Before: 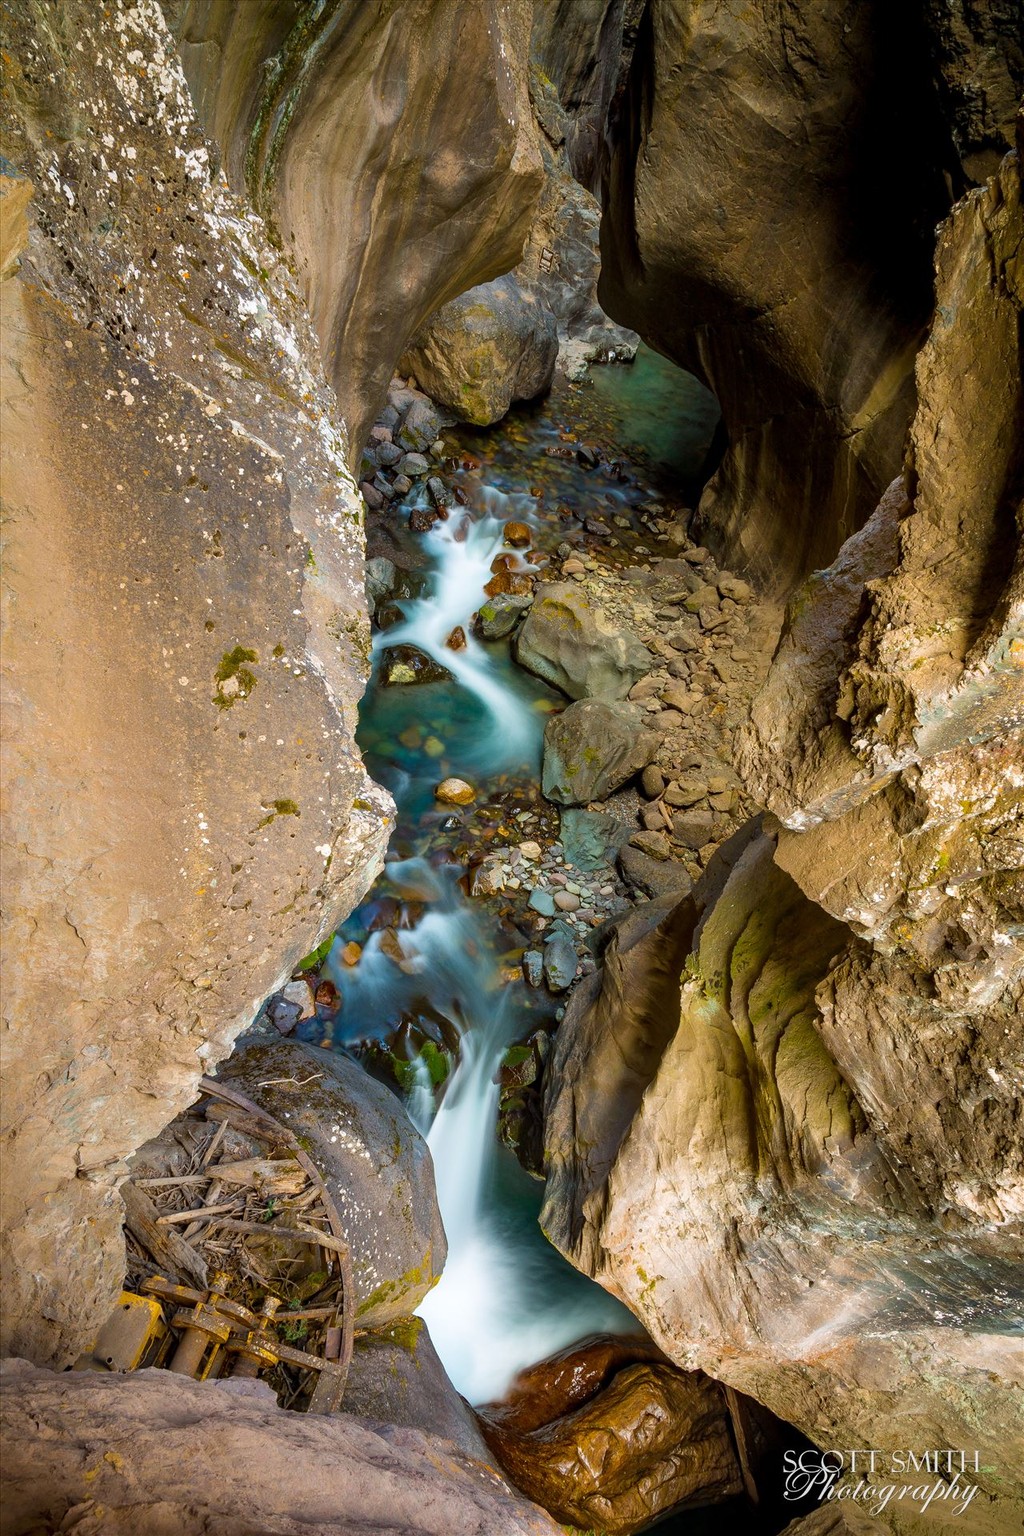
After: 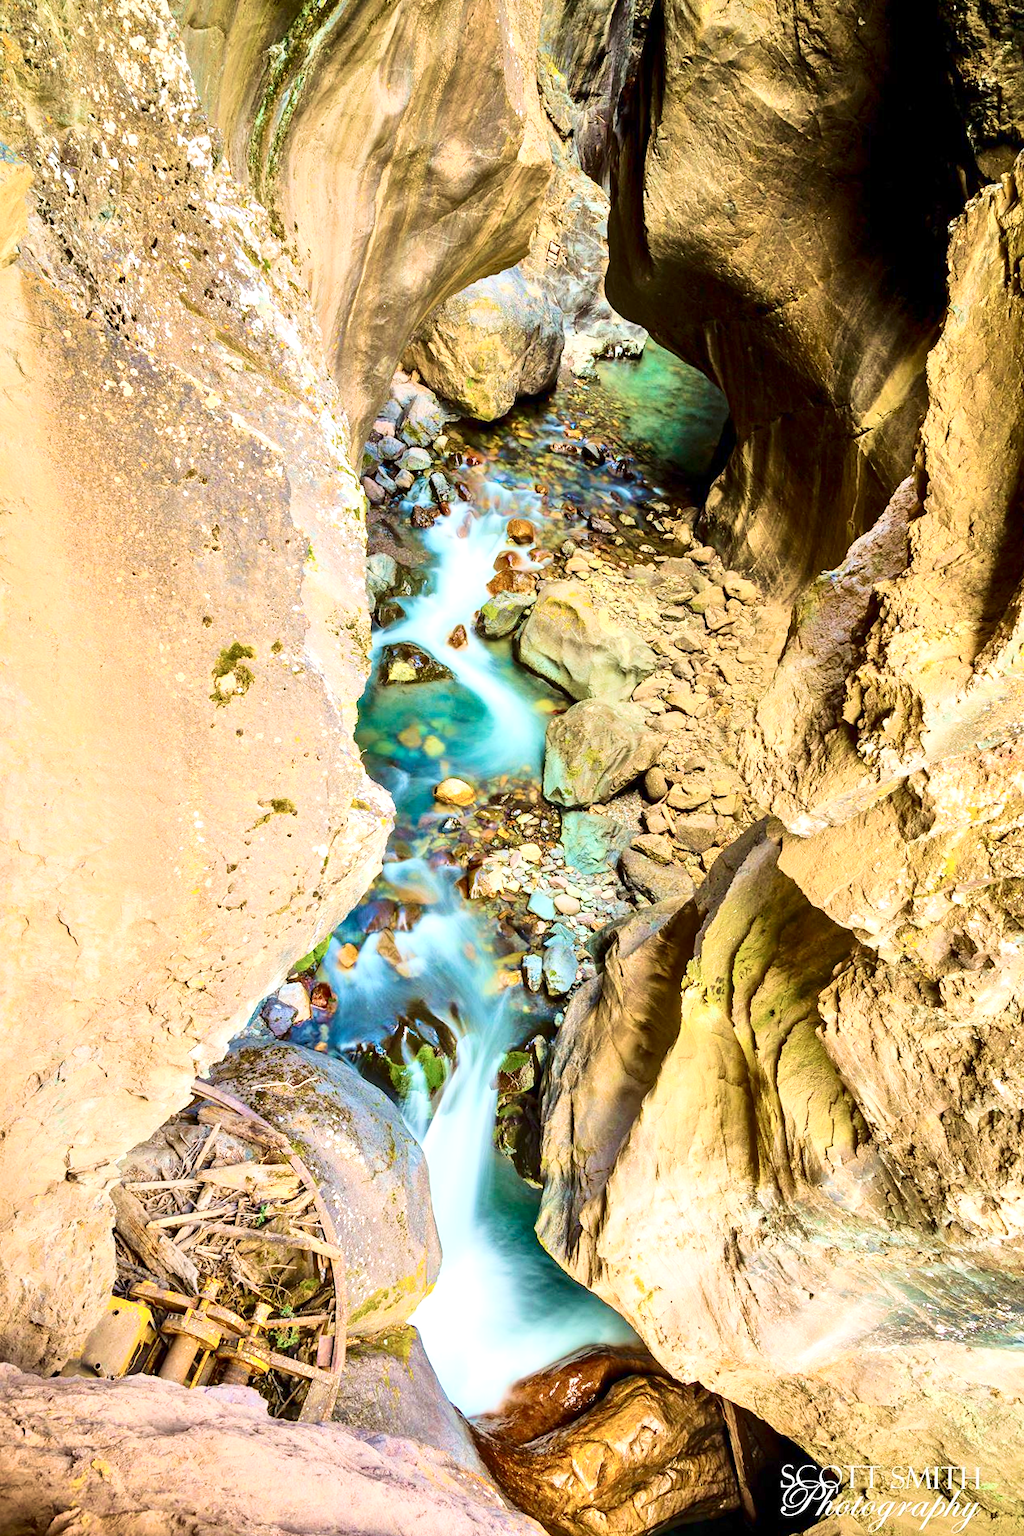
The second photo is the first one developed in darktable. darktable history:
tone equalizer: -8 EV 1.96 EV, -7 EV 1.96 EV, -6 EV 2 EV, -5 EV 2 EV, -4 EV 1.97 EV, -3 EV 1.49 EV, -2 EV 0.998 EV, -1 EV 0.518 EV, luminance estimator HSV value / RGB max
contrast brightness saturation: contrast 0.392, brightness 0.097
crop and rotate: angle -0.604°
velvia: strength 40.4%
